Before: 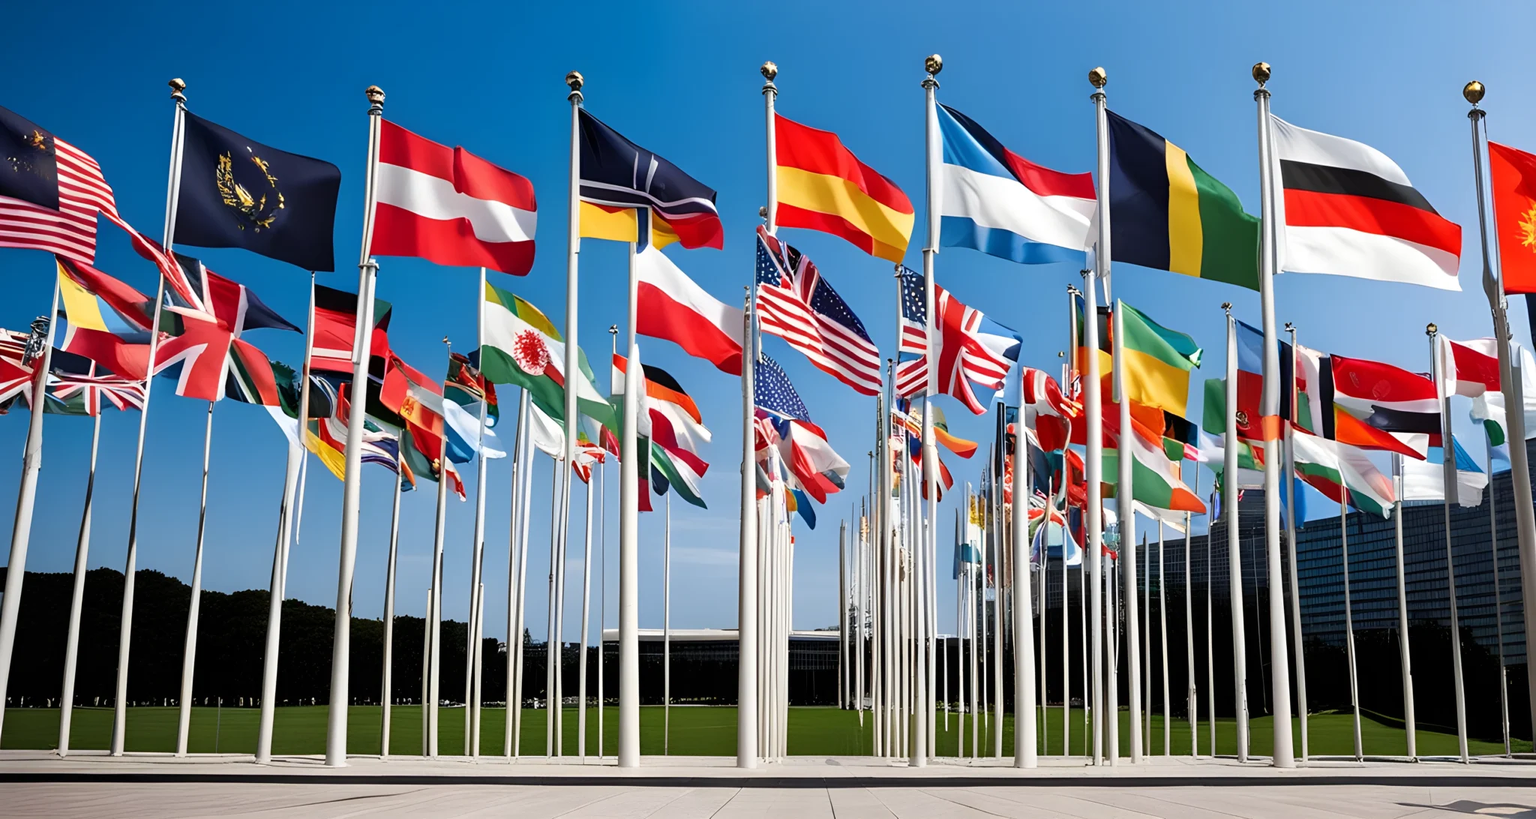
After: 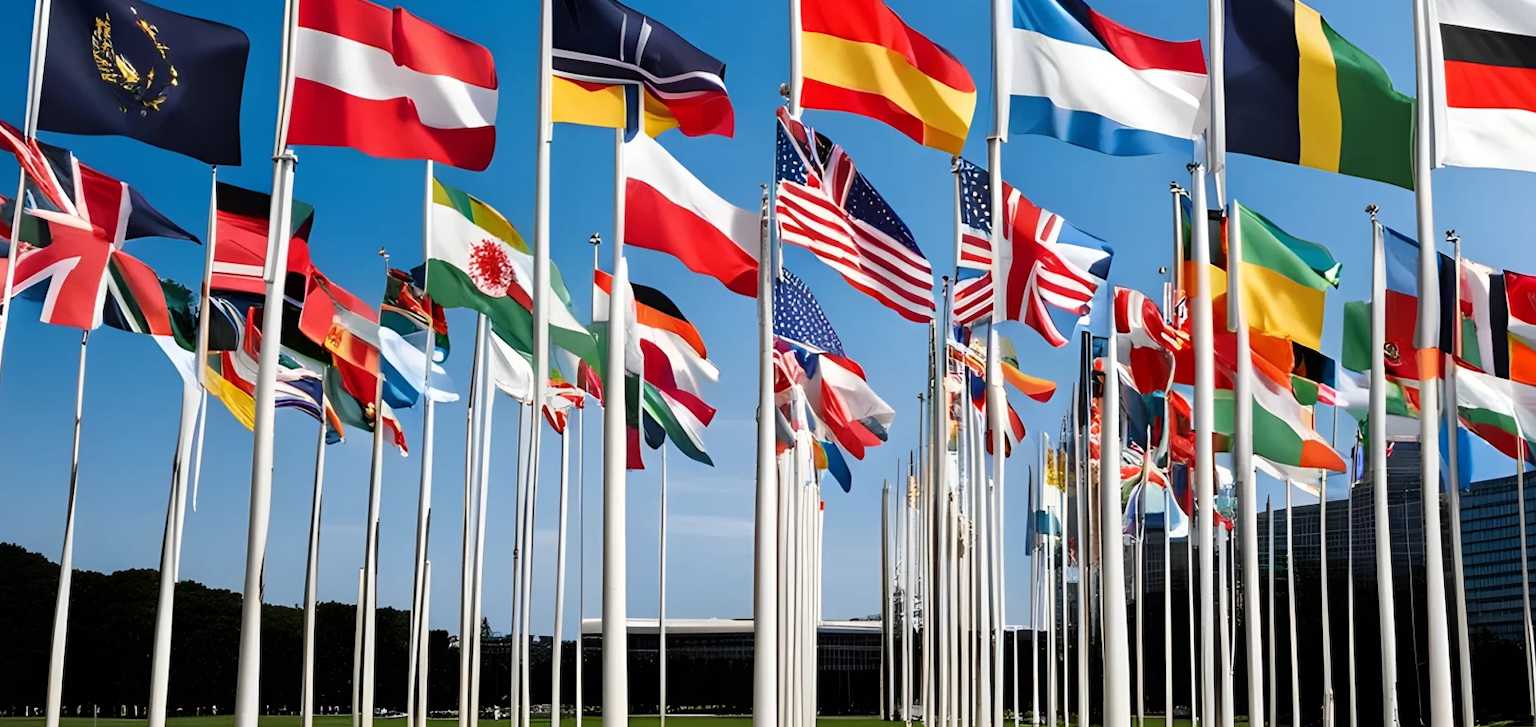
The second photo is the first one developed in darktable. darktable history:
crop: left 9.418%, top 17.232%, right 11.12%, bottom 12.33%
